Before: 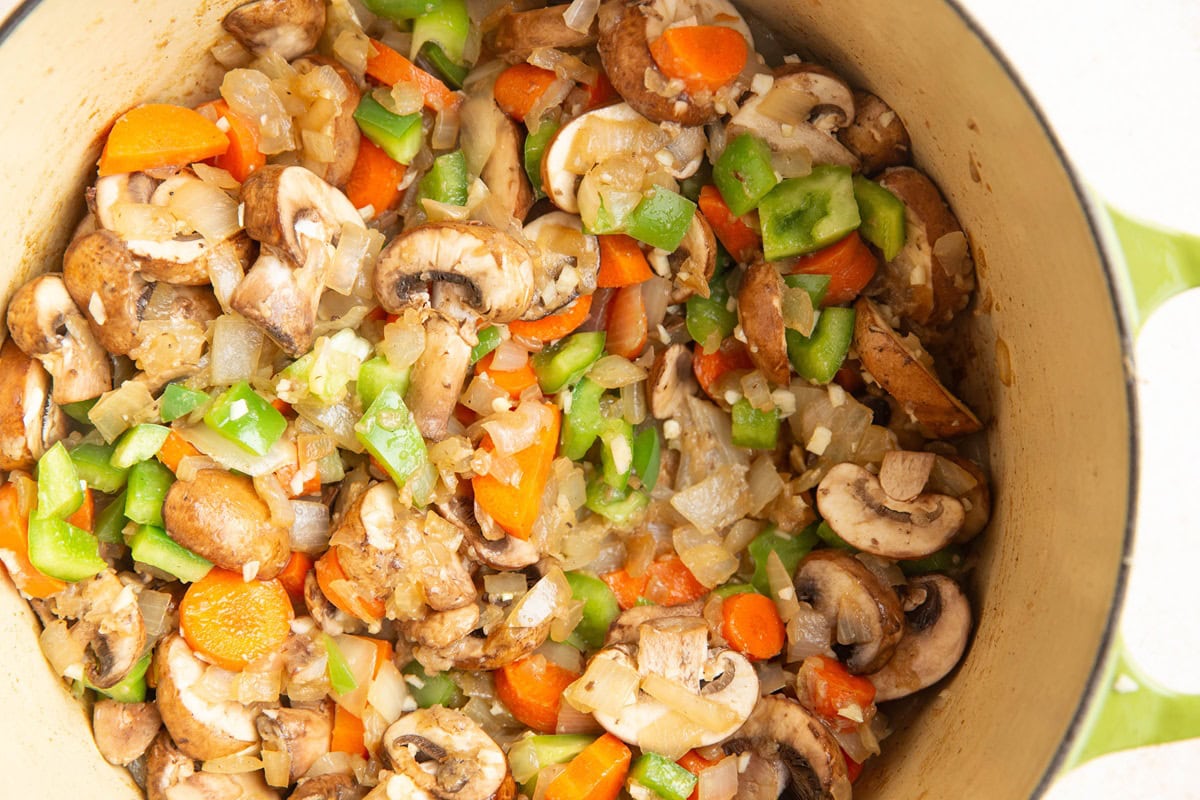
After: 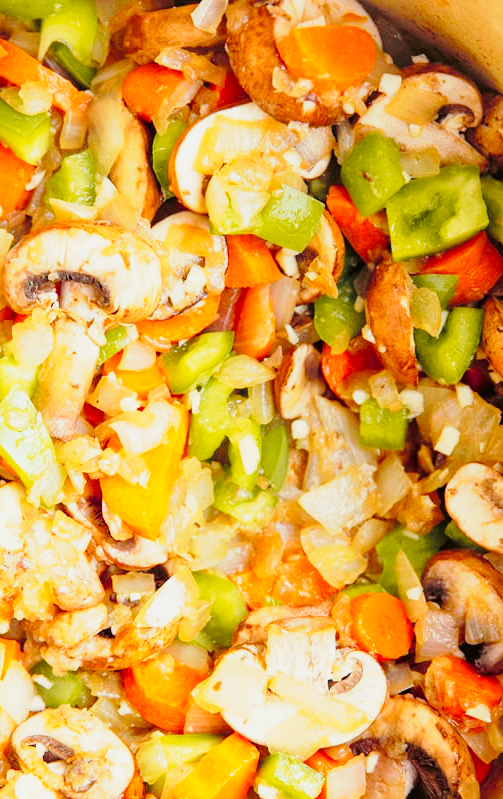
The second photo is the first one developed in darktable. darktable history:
crop: left 31.025%, right 26.994%
base curve: curves: ch0 [(0, 0) (0.028, 0.03) (0.121, 0.232) (0.46, 0.748) (0.859, 0.968) (1, 1)], preserve colors none
tone curve: curves: ch0 [(0, 0) (0.07, 0.052) (0.23, 0.254) (0.486, 0.53) (0.822, 0.825) (0.994, 0.955)]; ch1 [(0, 0) (0.226, 0.261) (0.379, 0.442) (0.469, 0.472) (0.495, 0.495) (0.514, 0.504) (0.561, 0.568) (0.59, 0.612) (1, 1)]; ch2 [(0, 0) (0.269, 0.299) (0.459, 0.441) (0.498, 0.499) (0.523, 0.52) (0.586, 0.569) (0.635, 0.617) (0.659, 0.681) (0.718, 0.764) (1, 1)], color space Lab, independent channels, preserve colors none
